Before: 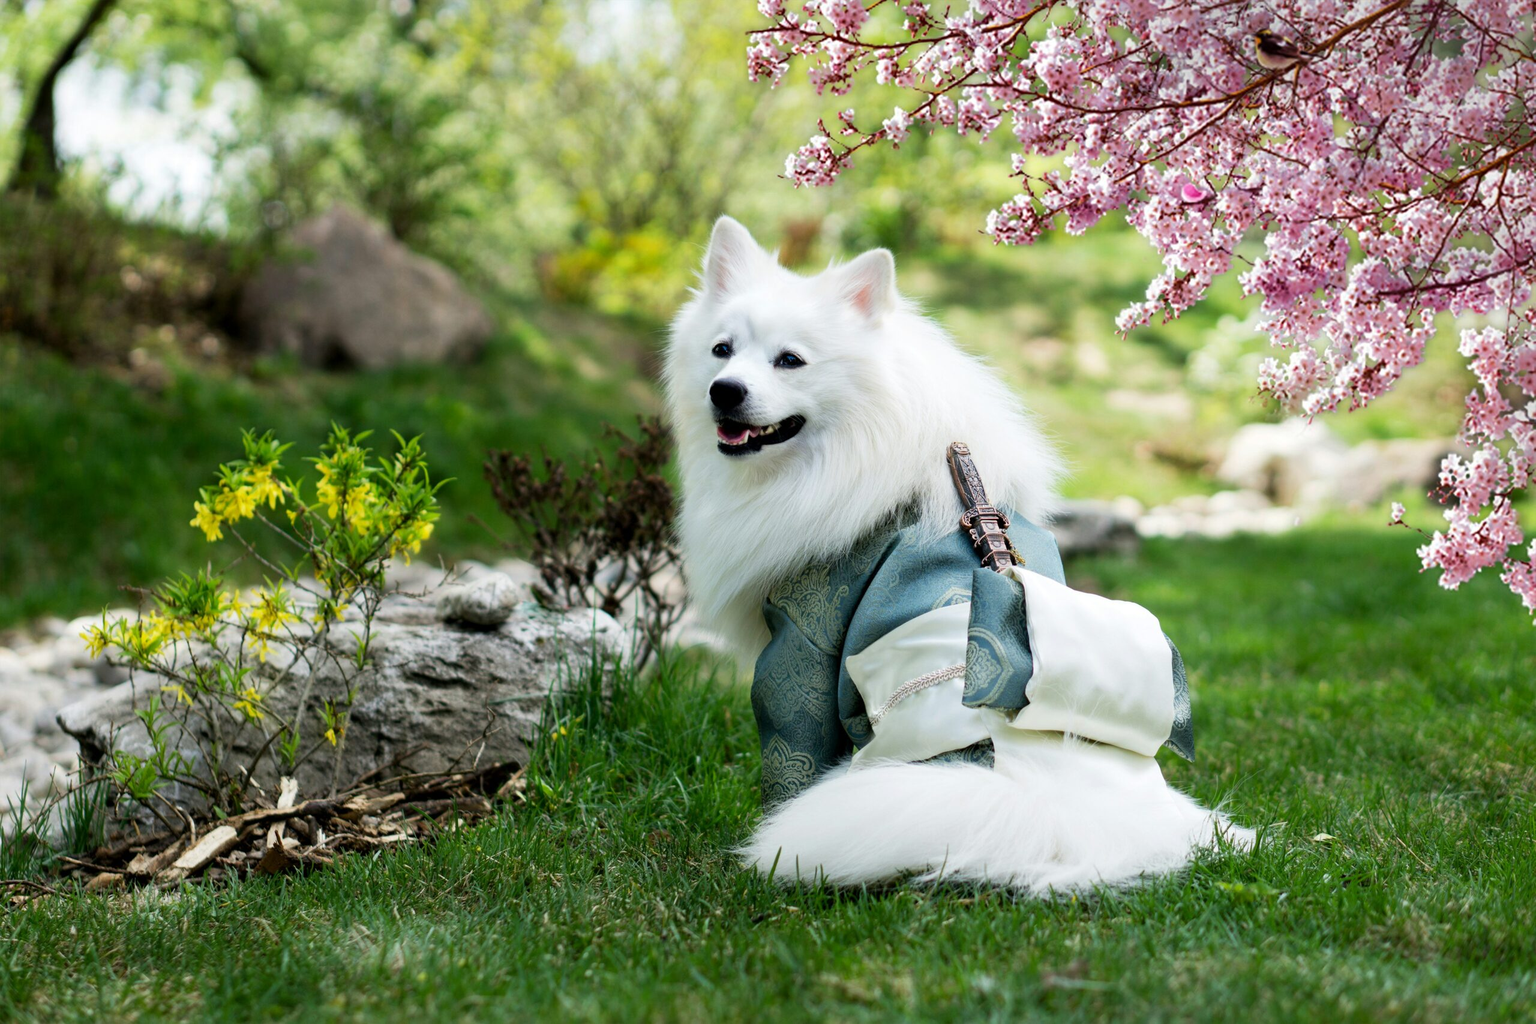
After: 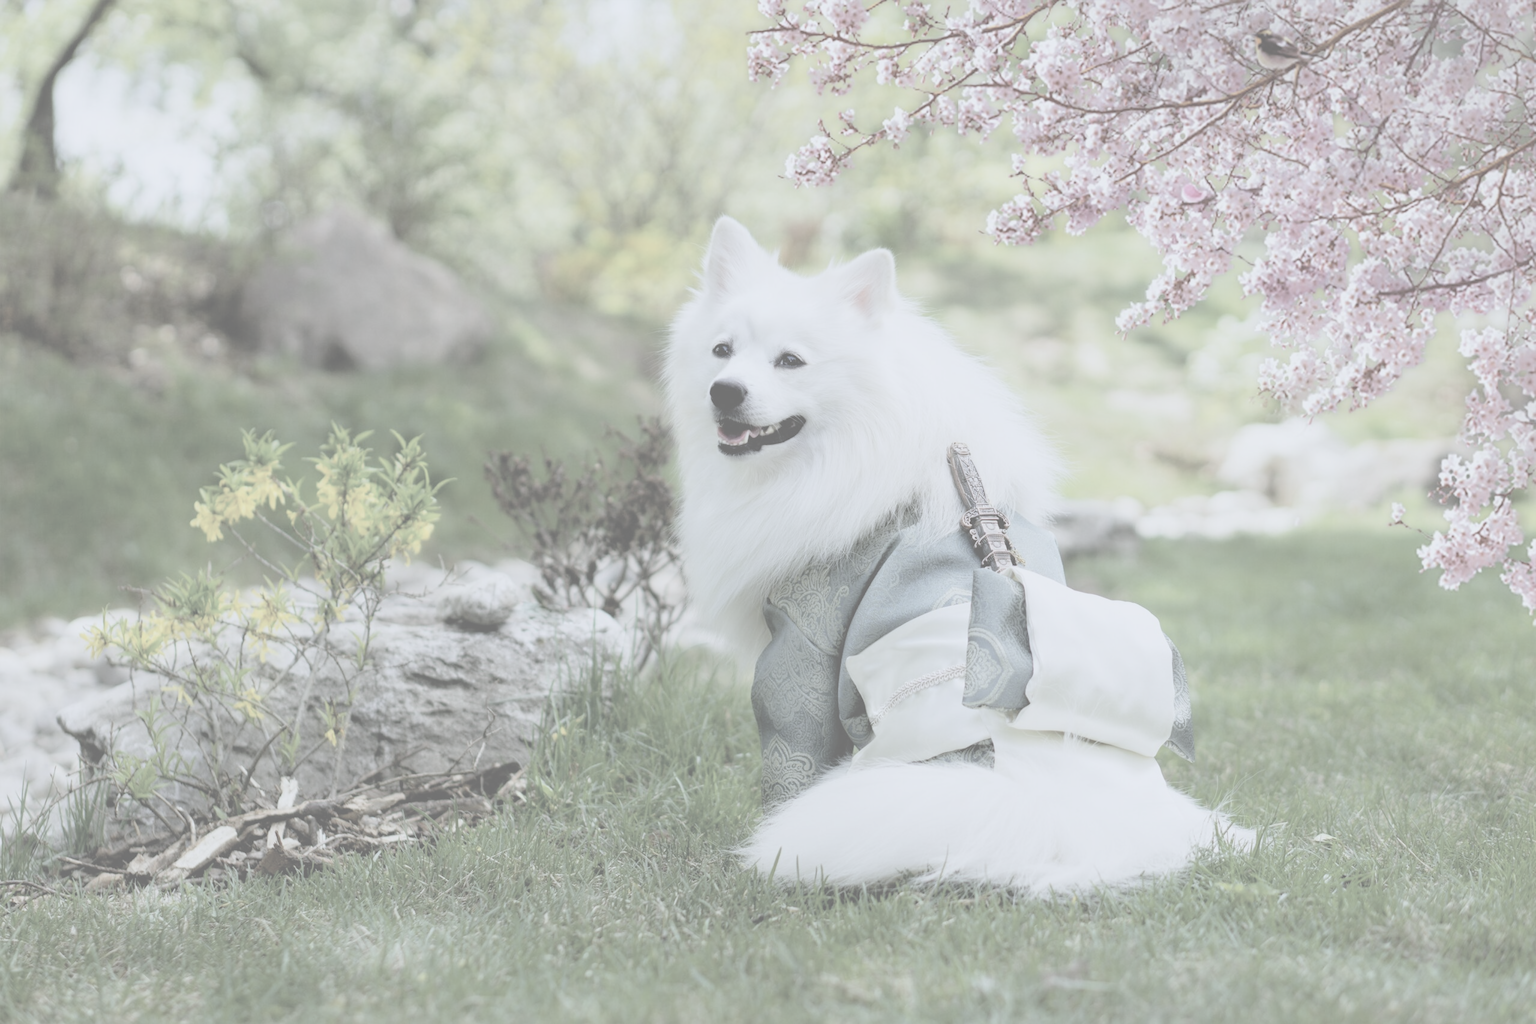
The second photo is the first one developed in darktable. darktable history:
contrast brightness saturation: contrast -0.32, brightness 0.75, saturation -0.78
white balance: red 0.931, blue 1.11
